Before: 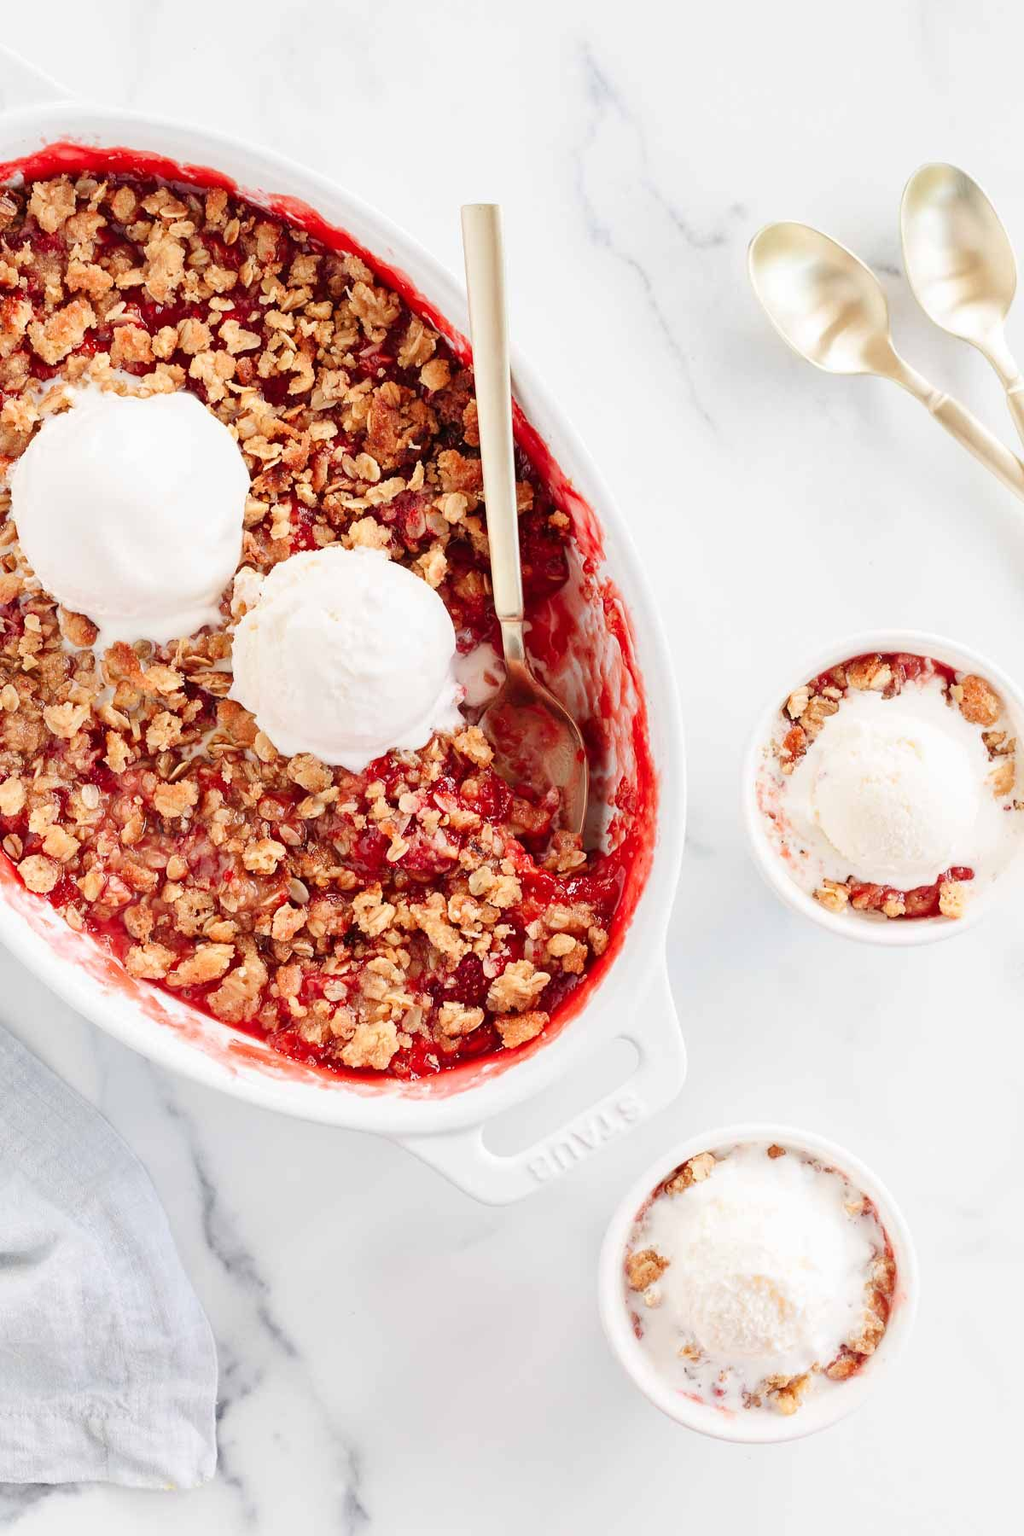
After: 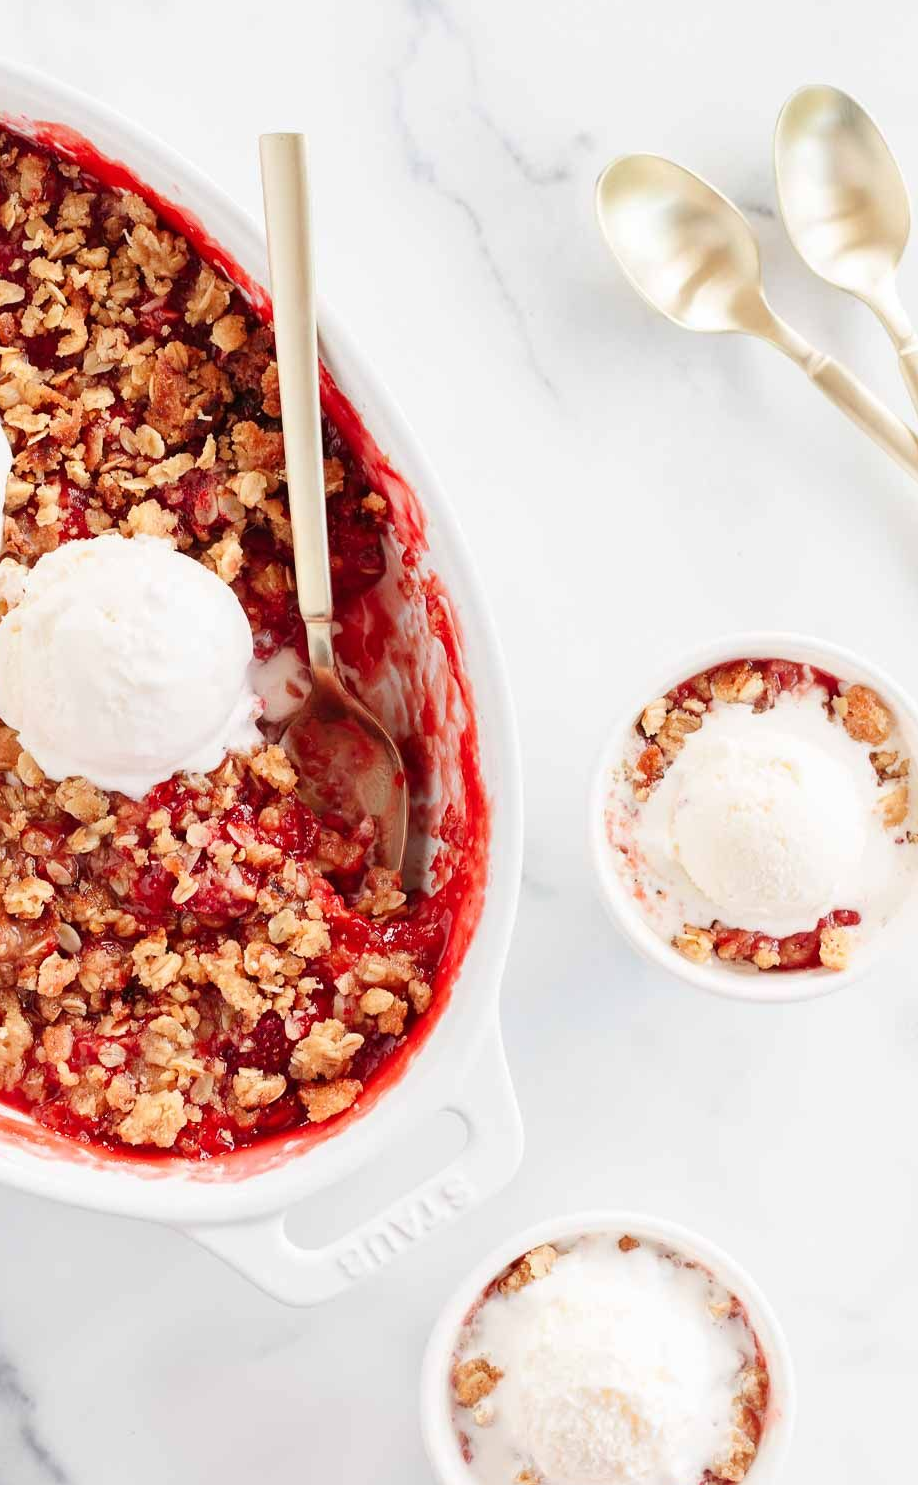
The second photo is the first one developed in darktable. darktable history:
crop: left 23.496%, top 5.91%, bottom 11.554%
